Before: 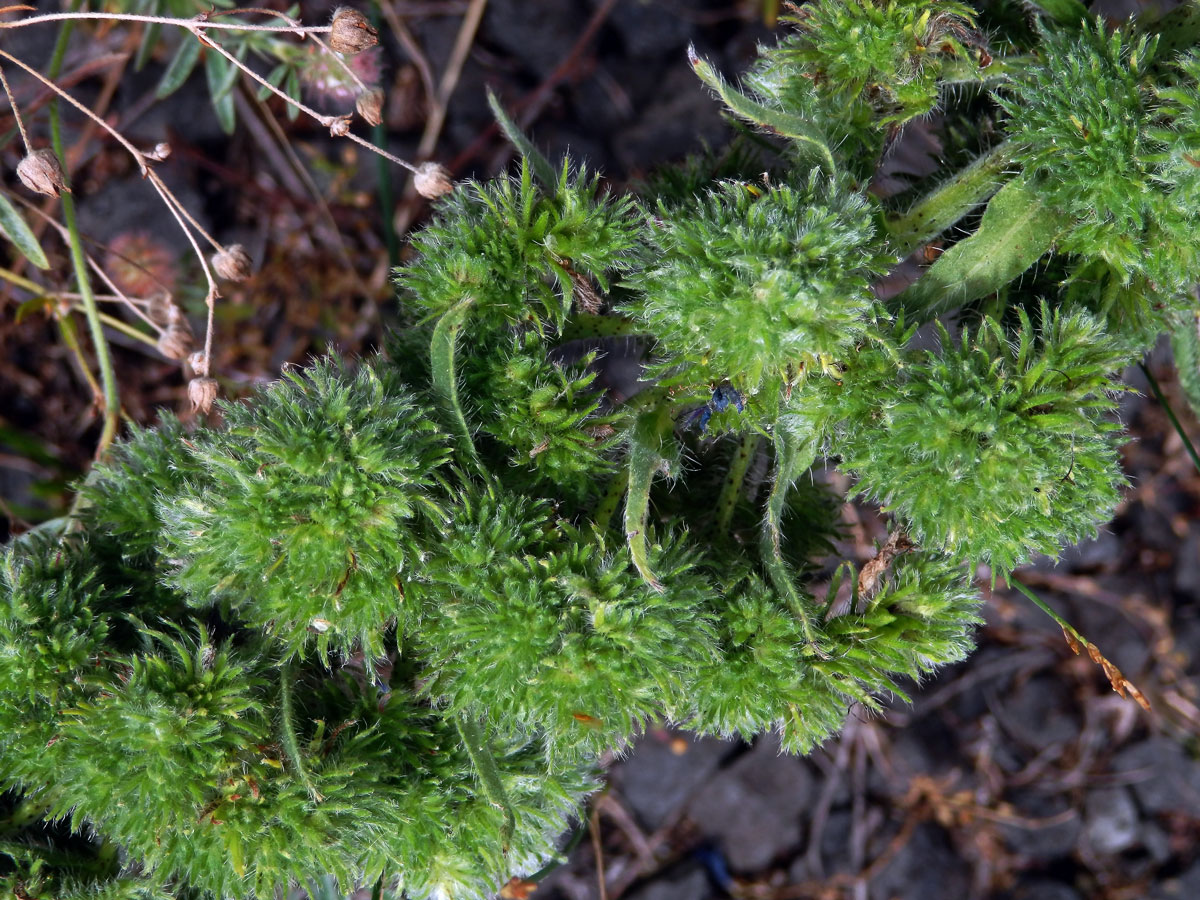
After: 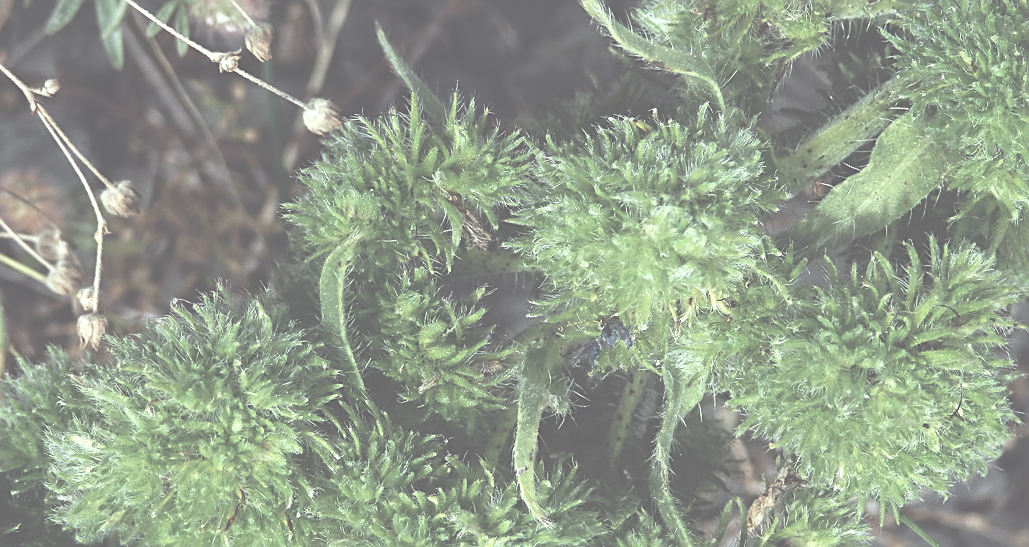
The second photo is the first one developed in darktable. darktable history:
contrast brightness saturation: brightness 0.129
exposure: black level correction -0.071, exposure 0.503 EV, compensate highlight preservation false
crop and rotate: left 9.292%, top 7.189%, right 4.926%, bottom 31.974%
color correction: highlights a* -20.37, highlights b* 19.95, shadows a* 19.56, shadows b* -19.87, saturation 0.445
sharpen: on, module defaults
